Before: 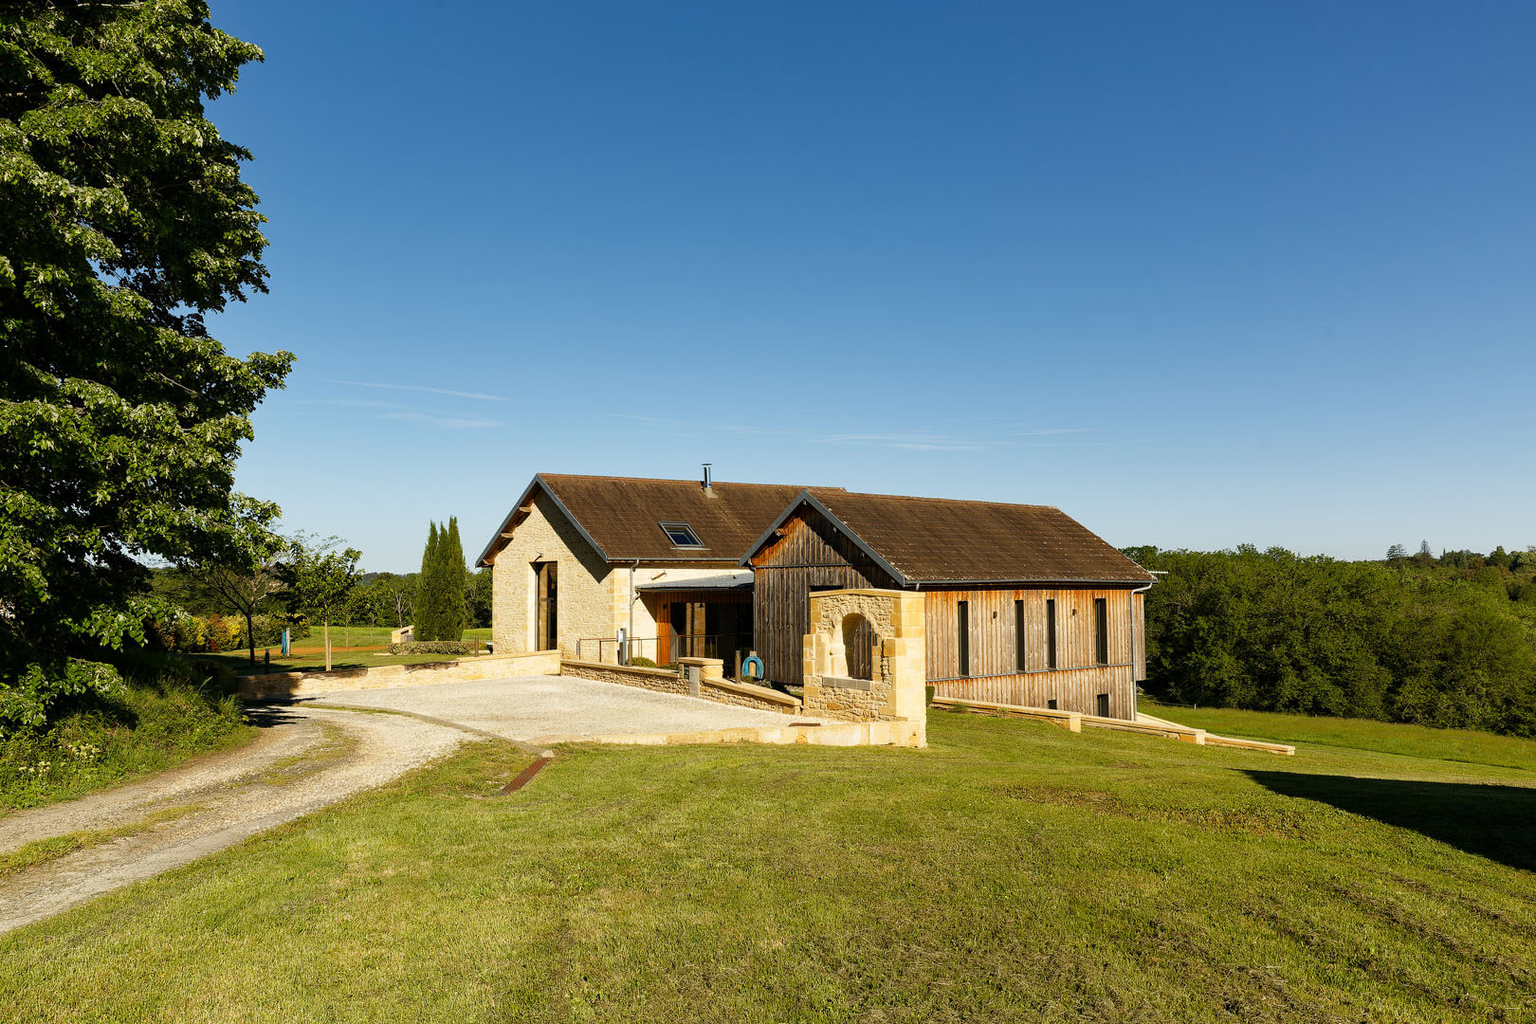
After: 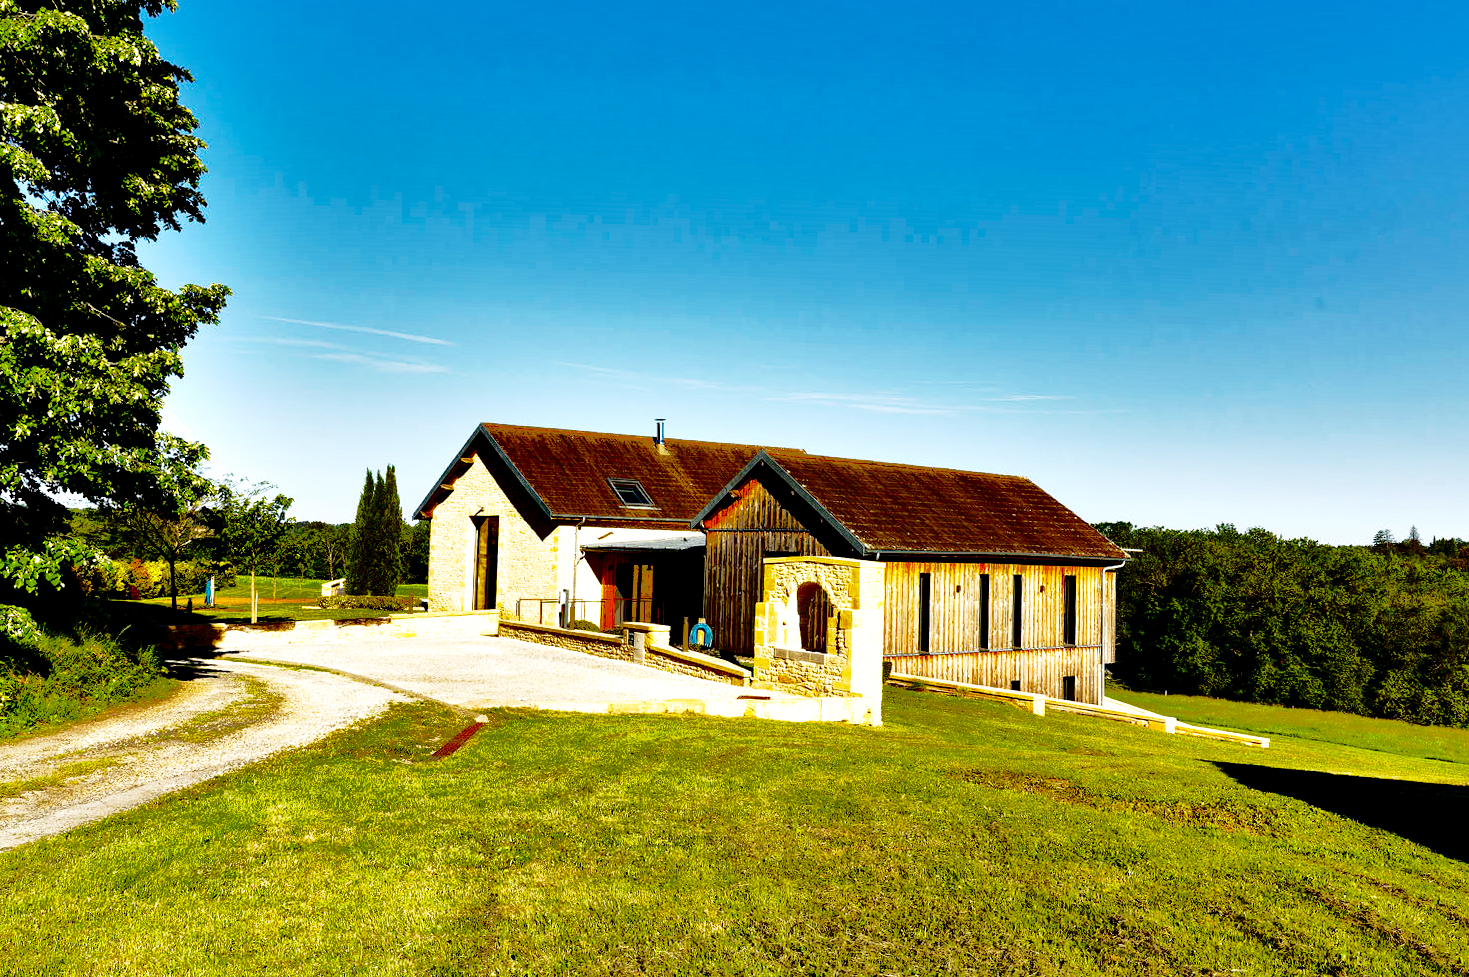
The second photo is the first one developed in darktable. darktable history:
contrast equalizer: y [[0.6 ×6], [0.55 ×6], [0 ×6], [0 ×6], [0 ×6]]
crop and rotate: angle -2.02°, left 3.077%, top 4.068%, right 1.477%, bottom 0.696%
shadows and highlights: shadows 24.75, highlights -70.94
tone equalizer: on, module defaults
contrast brightness saturation: contrast 0.223, brightness -0.181, saturation 0.243
base curve: curves: ch0 [(0, 0) (0.028, 0.03) (0.121, 0.232) (0.46, 0.748) (0.859, 0.968) (1, 1)], preserve colors none
